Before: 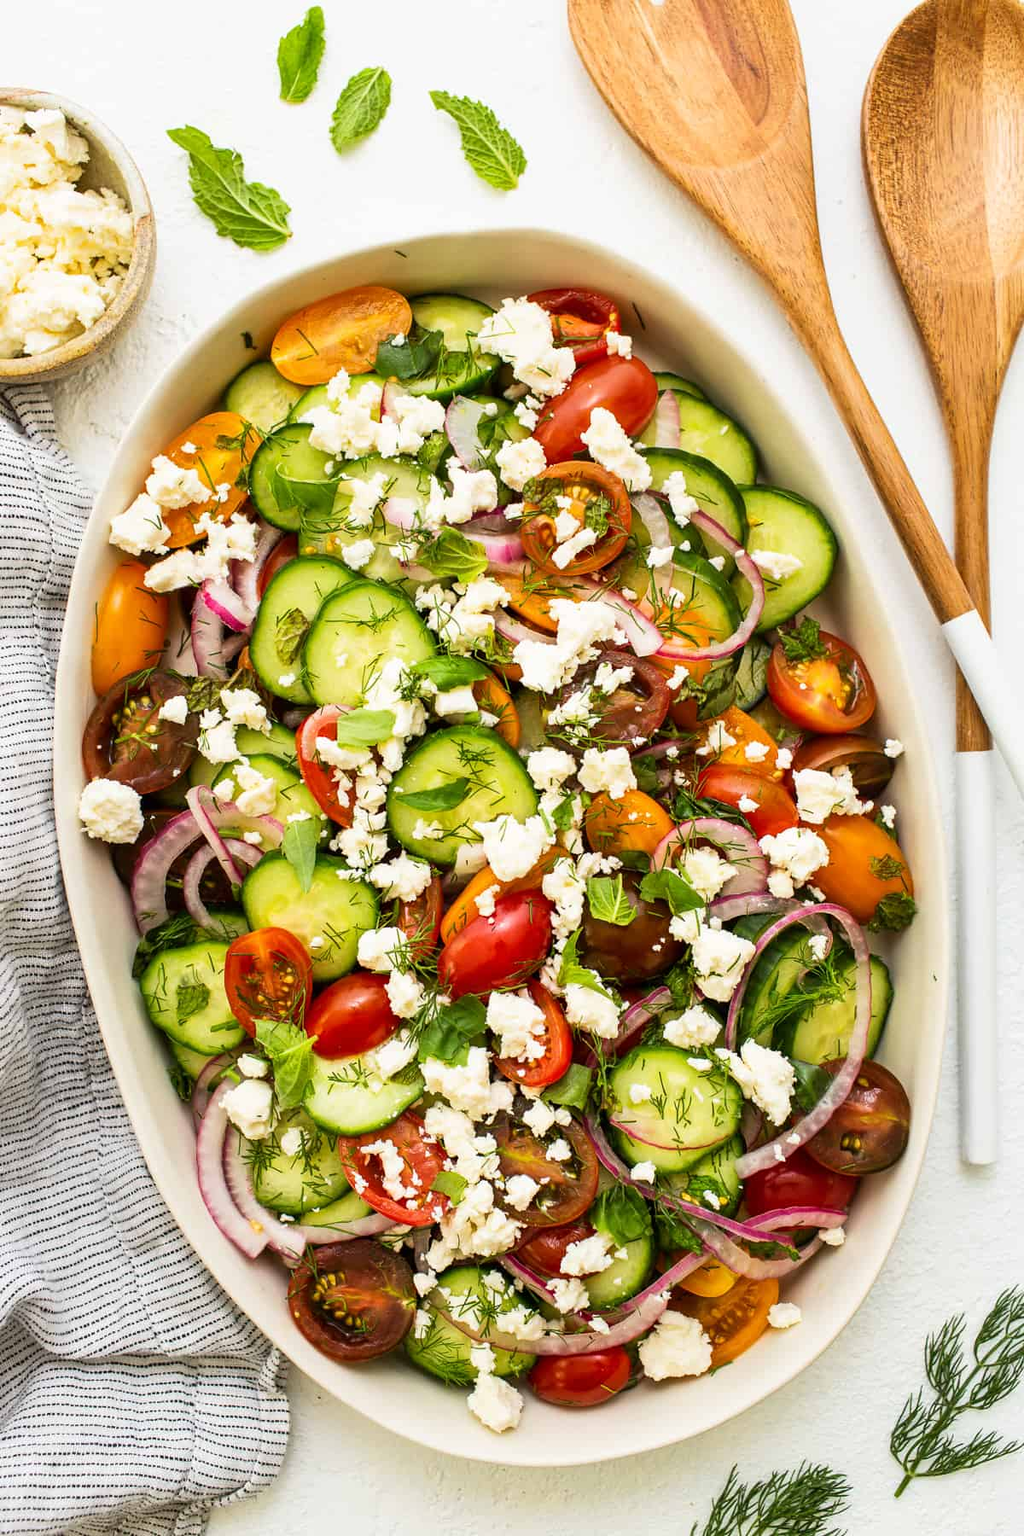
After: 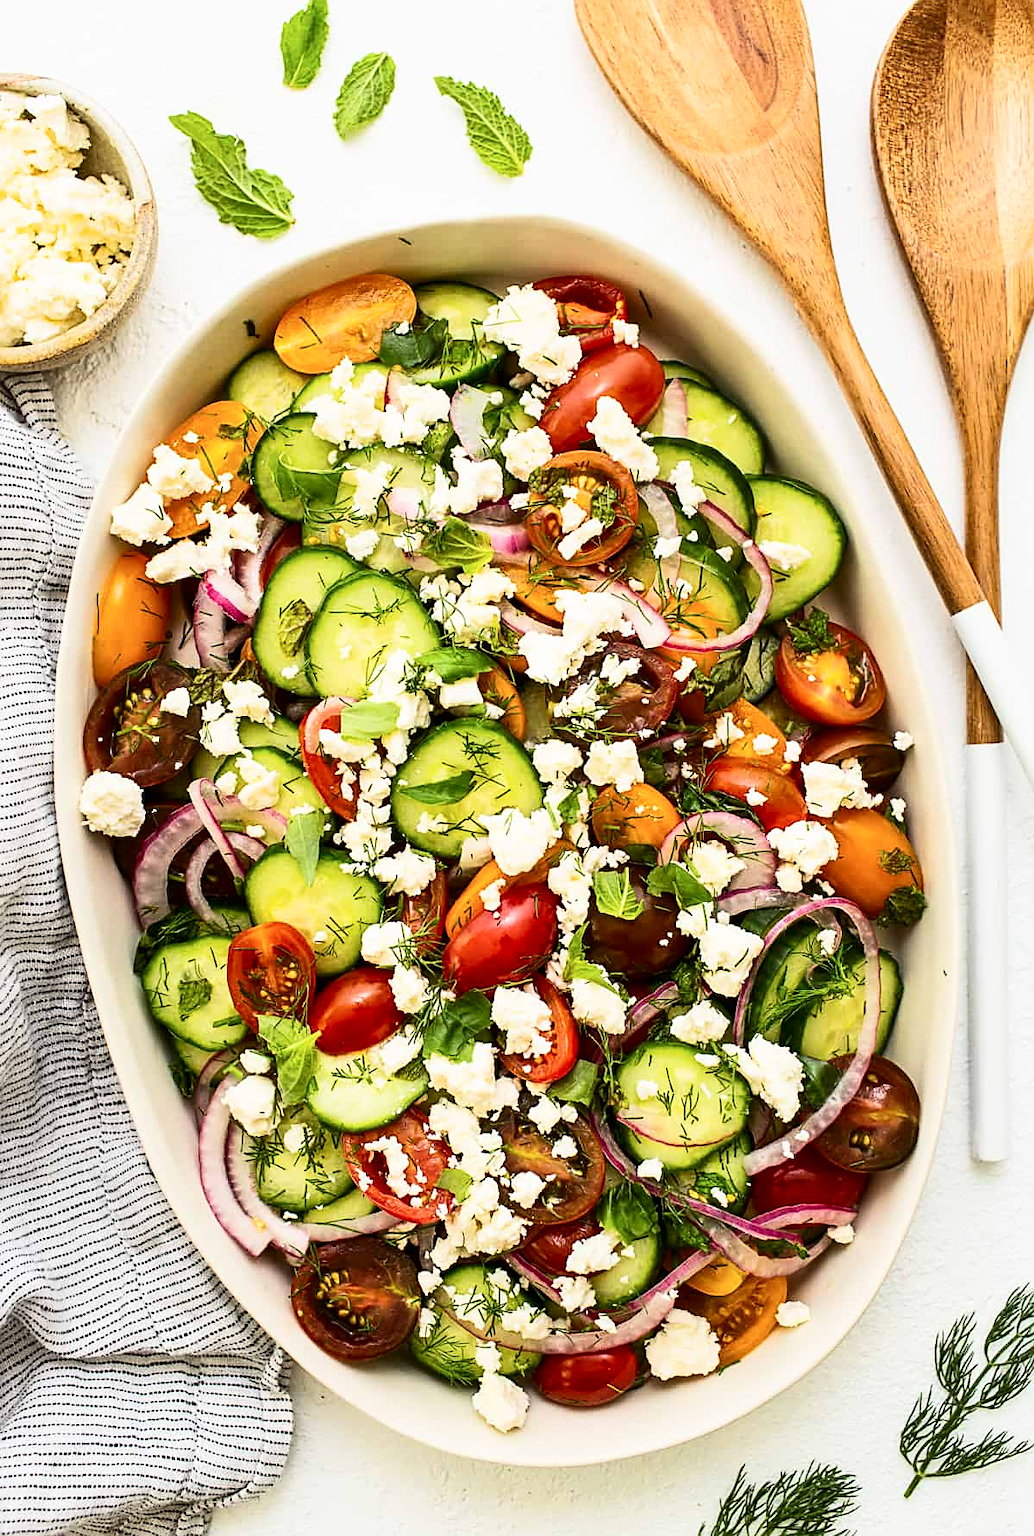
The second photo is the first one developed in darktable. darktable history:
crop: top 1.049%, right 0.001%
sharpen: on, module defaults
contrast brightness saturation: contrast 0.22
